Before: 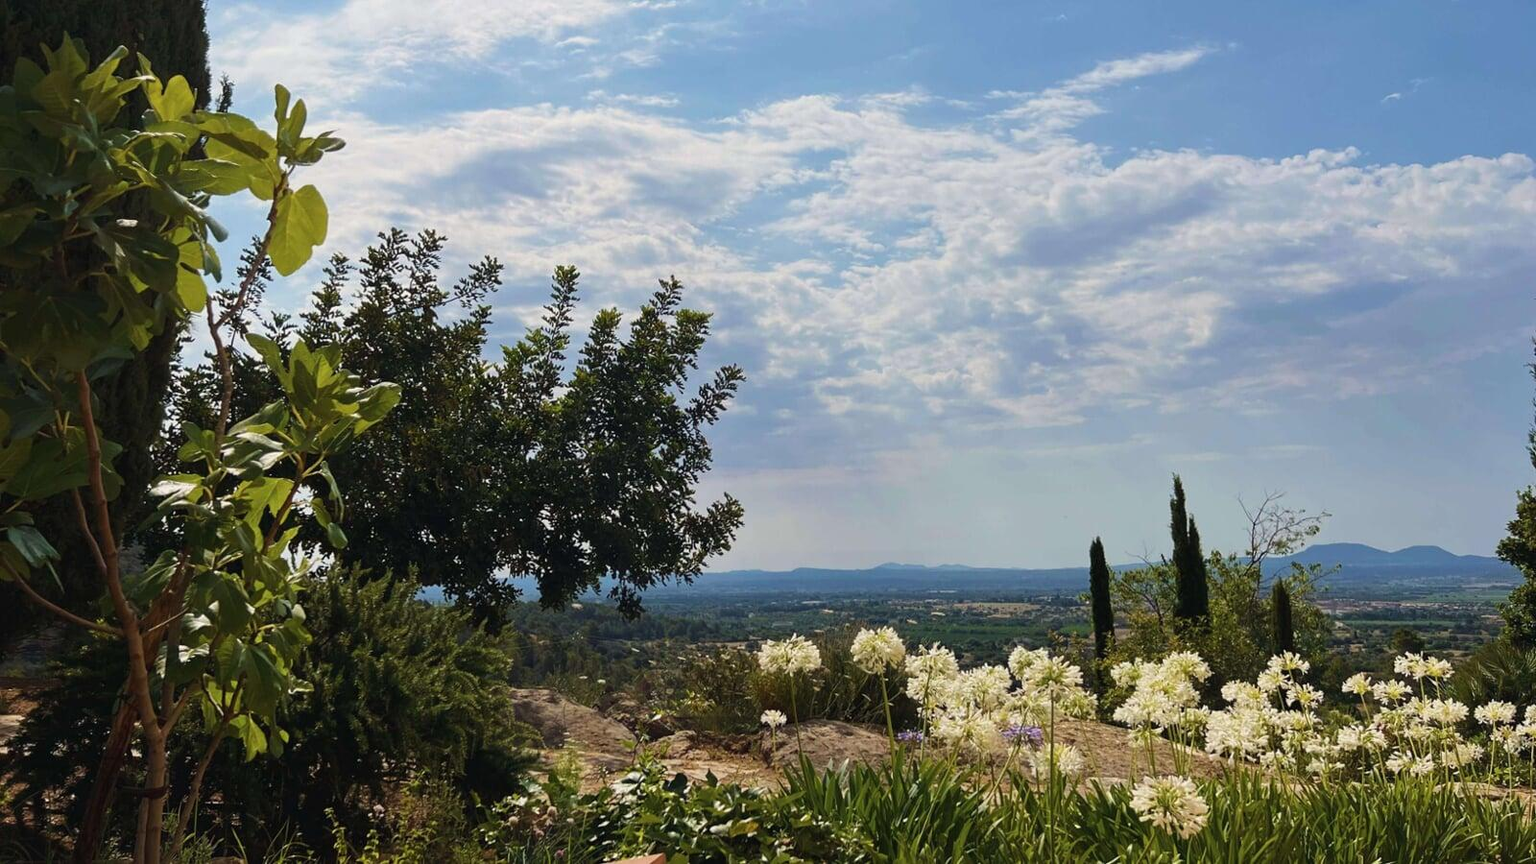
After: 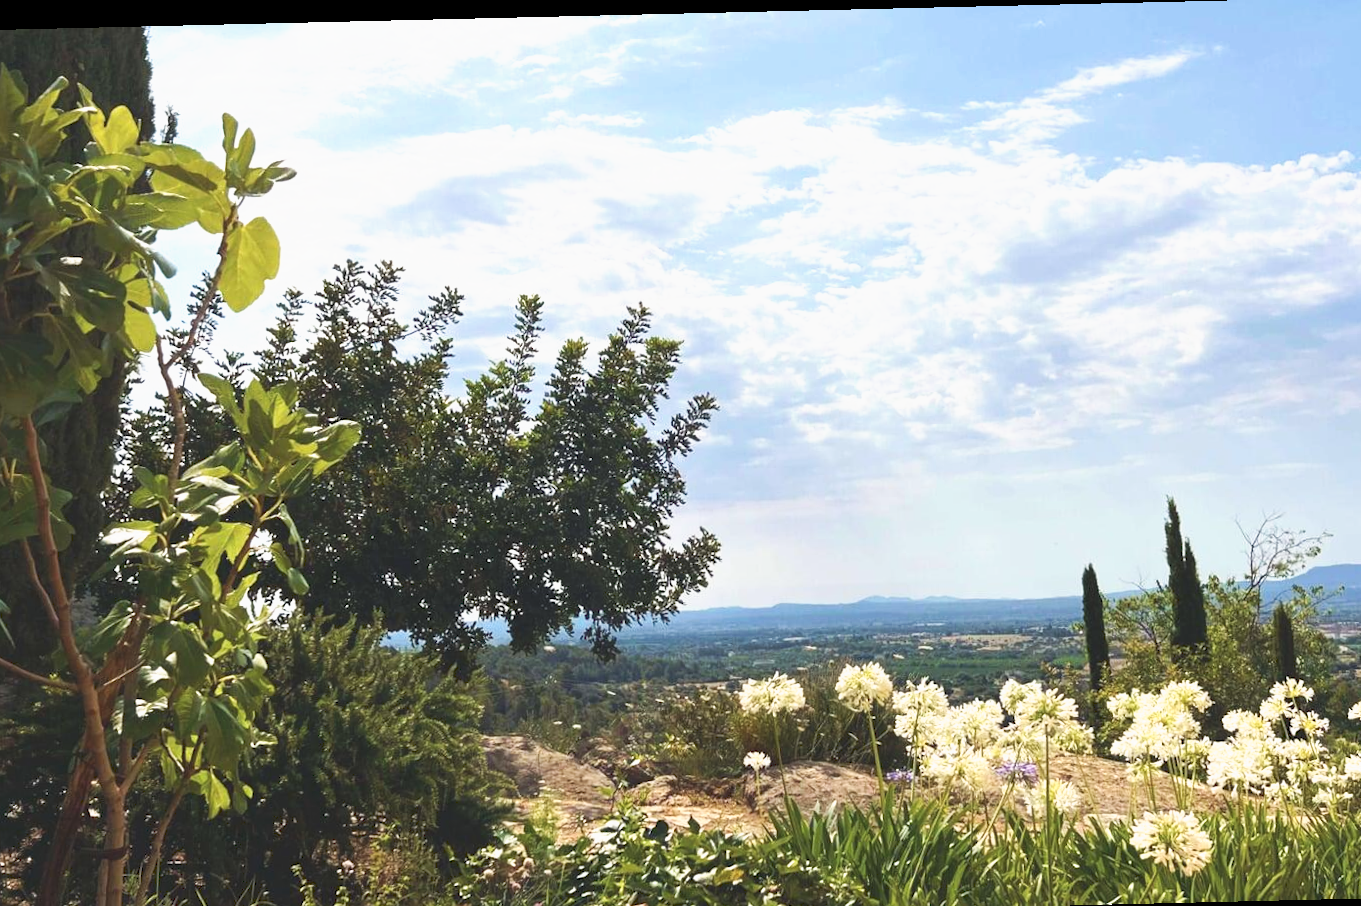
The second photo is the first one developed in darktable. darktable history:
contrast brightness saturation: contrast 0.075, saturation 0.024
crop and rotate: angle 1.37°, left 4.162%, top 0.675%, right 11.867%, bottom 2.703%
tone curve: curves: ch0 [(0, 0) (0.003, 0.115) (0.011, 0.133) (0.025, 0.157) (0.044, 0.182) (0.069, 0.209) (0.1, 0.239) (0.136, 0.279) (0.177, 0.326) (0.224, 0.379) (0.277, 0.436) (0.335, 0.507) (0.399, 0.587) (0.468, 0.671) (0.543, 0.75) (0.623, 0.837) (0.709, 0.916) (0.801, 0.978) (0.898, 0.985) (1, 1)], preserve colors none
